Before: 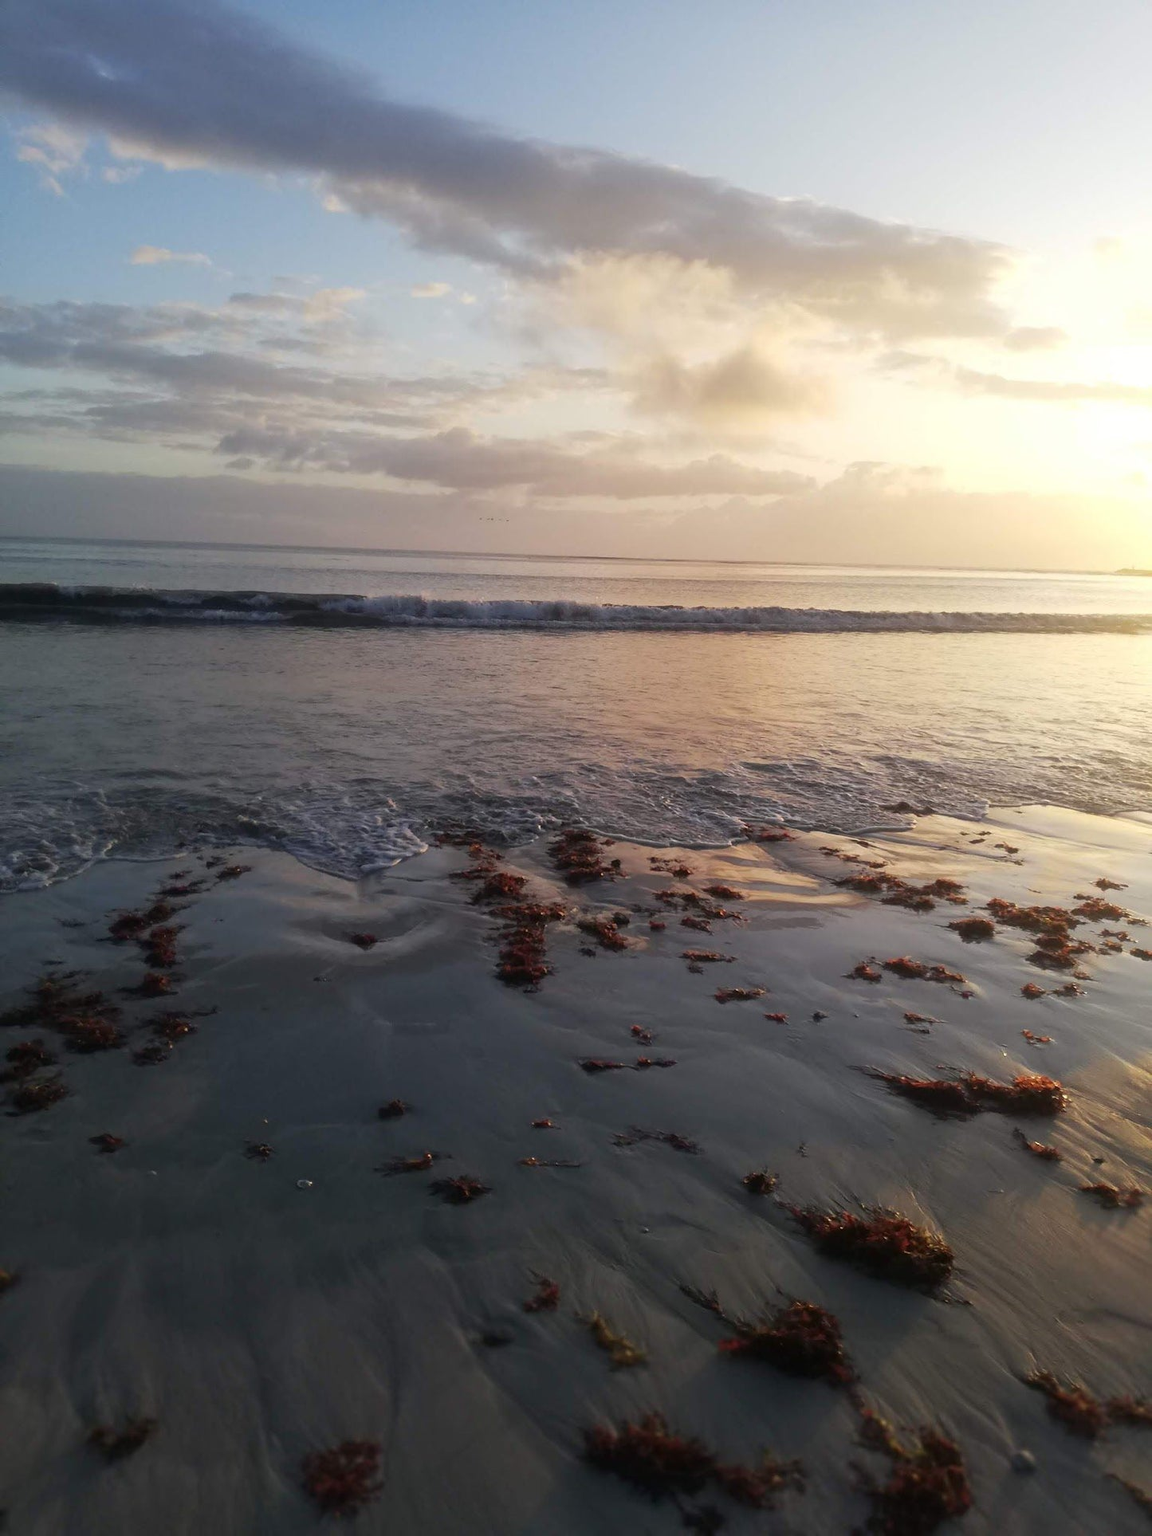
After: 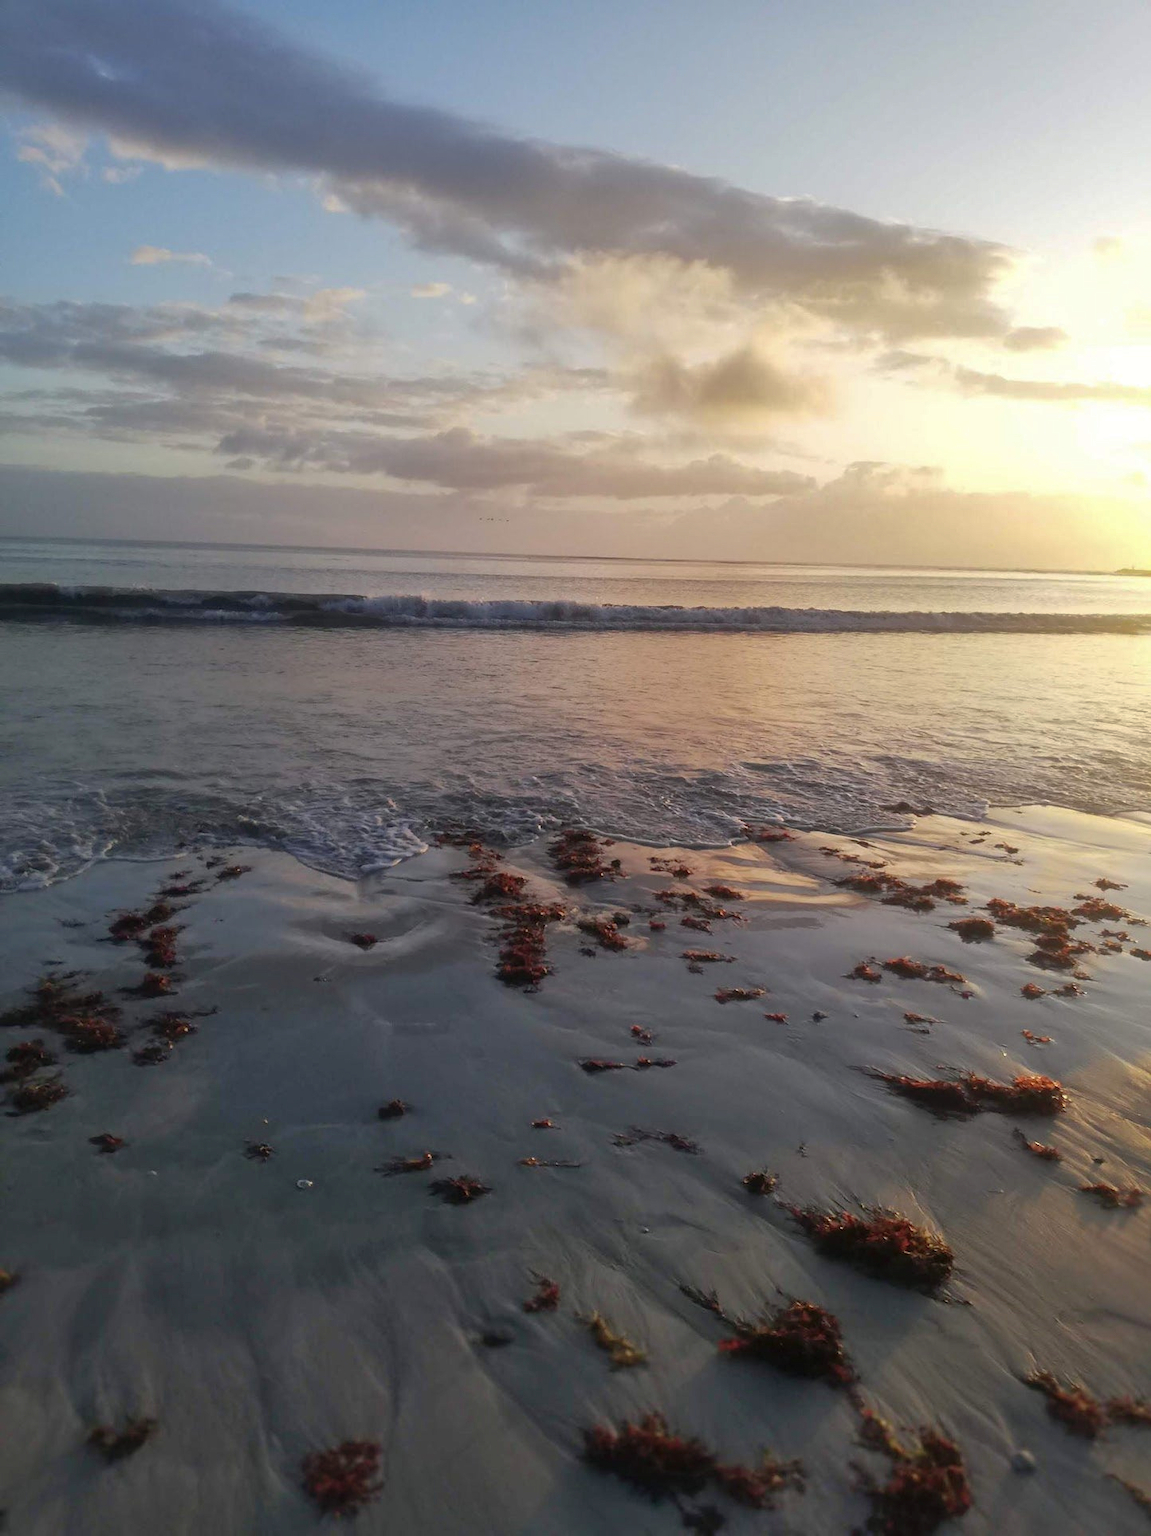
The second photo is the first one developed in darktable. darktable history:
shadows and highlights: highlights color adjustment 56.71%
